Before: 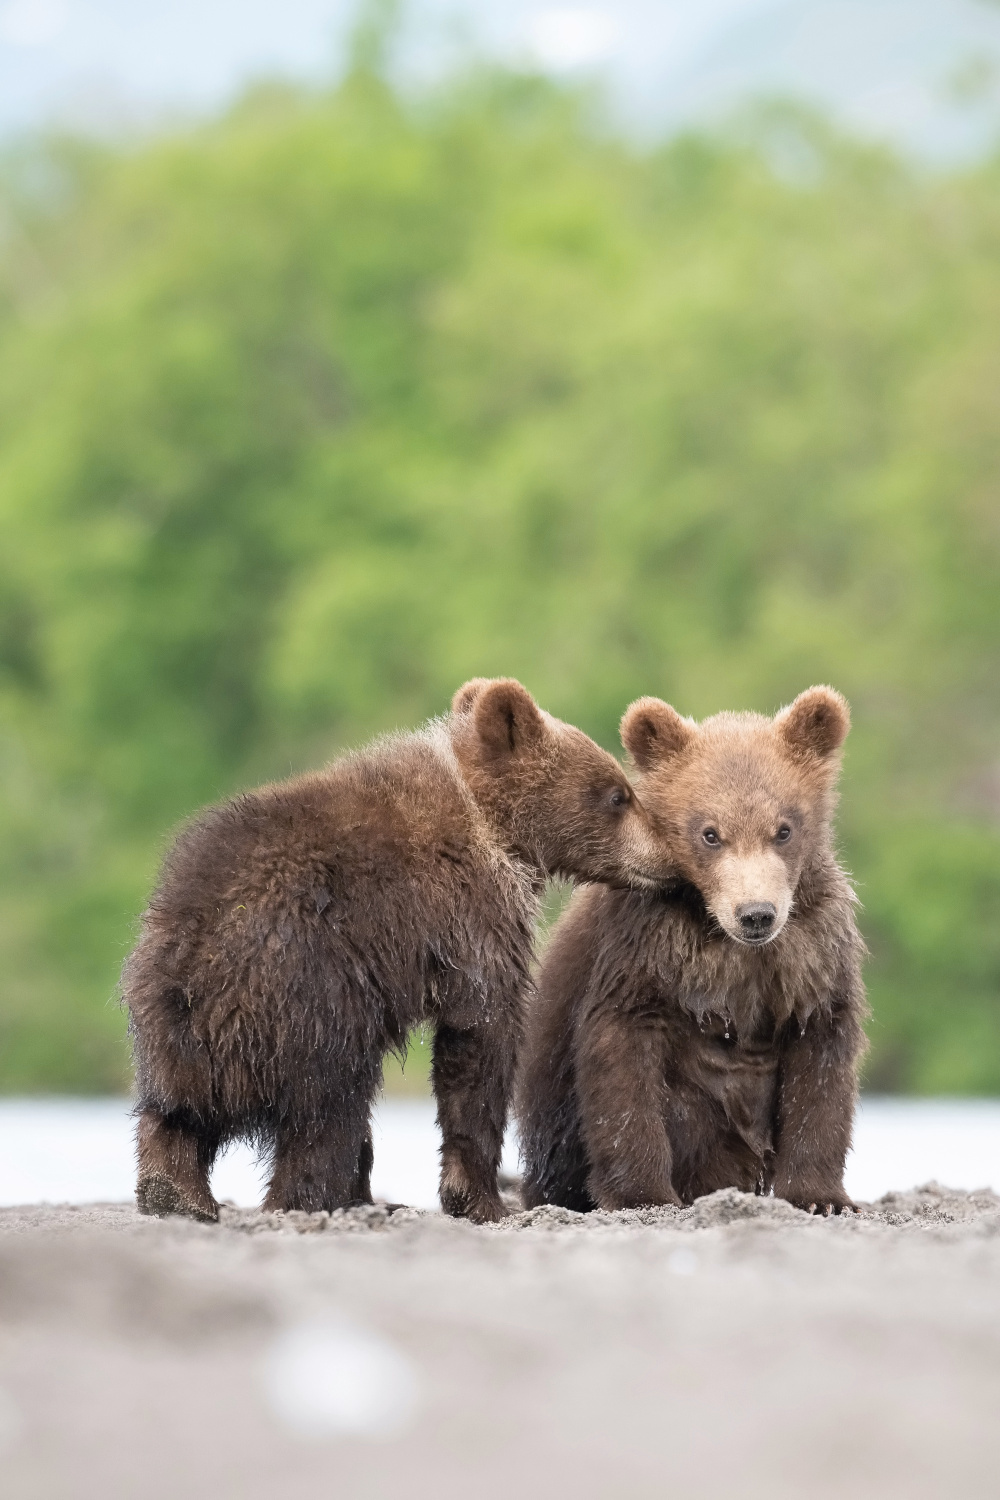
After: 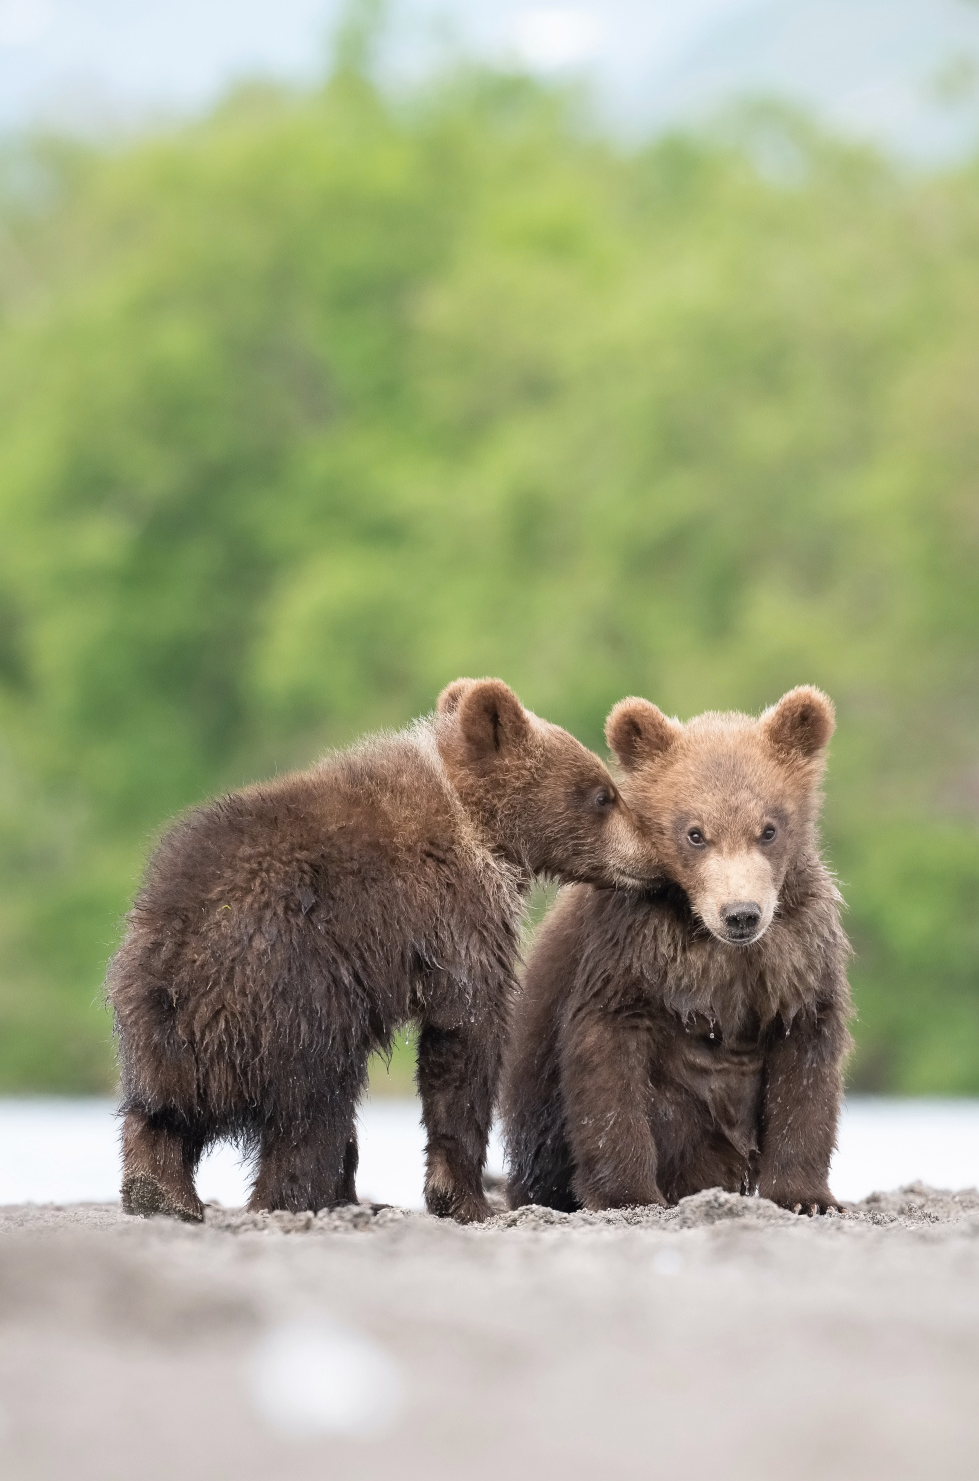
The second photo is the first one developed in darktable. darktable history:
crop and rotate: left 1.508%, right 0.543%, bottom 1.218%
